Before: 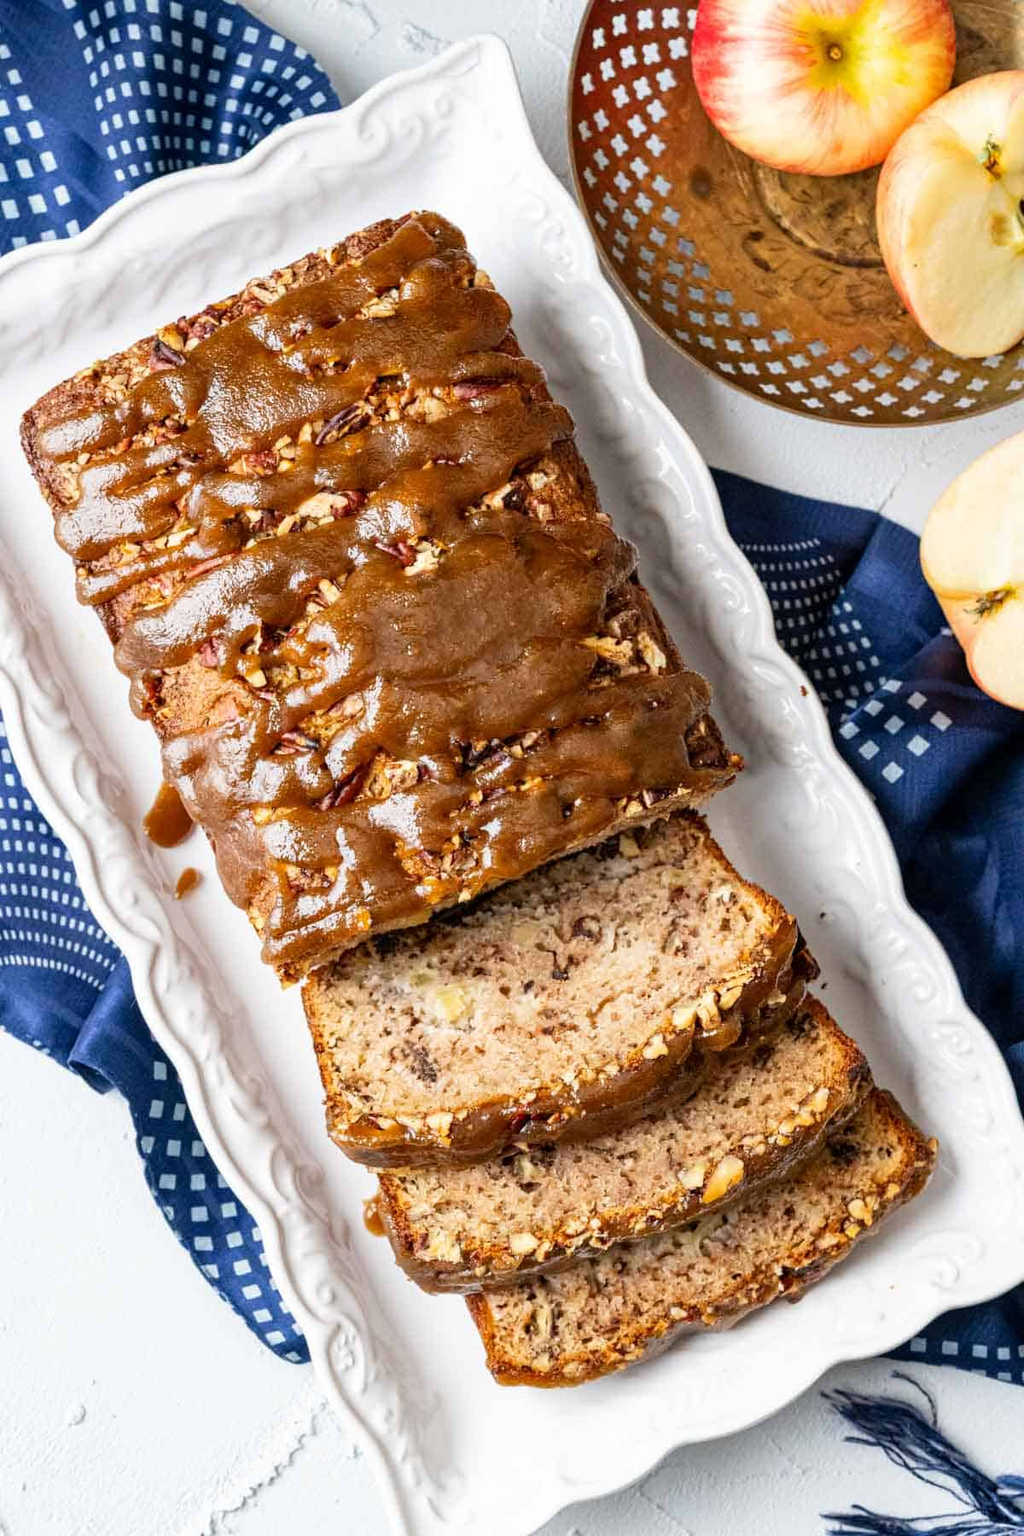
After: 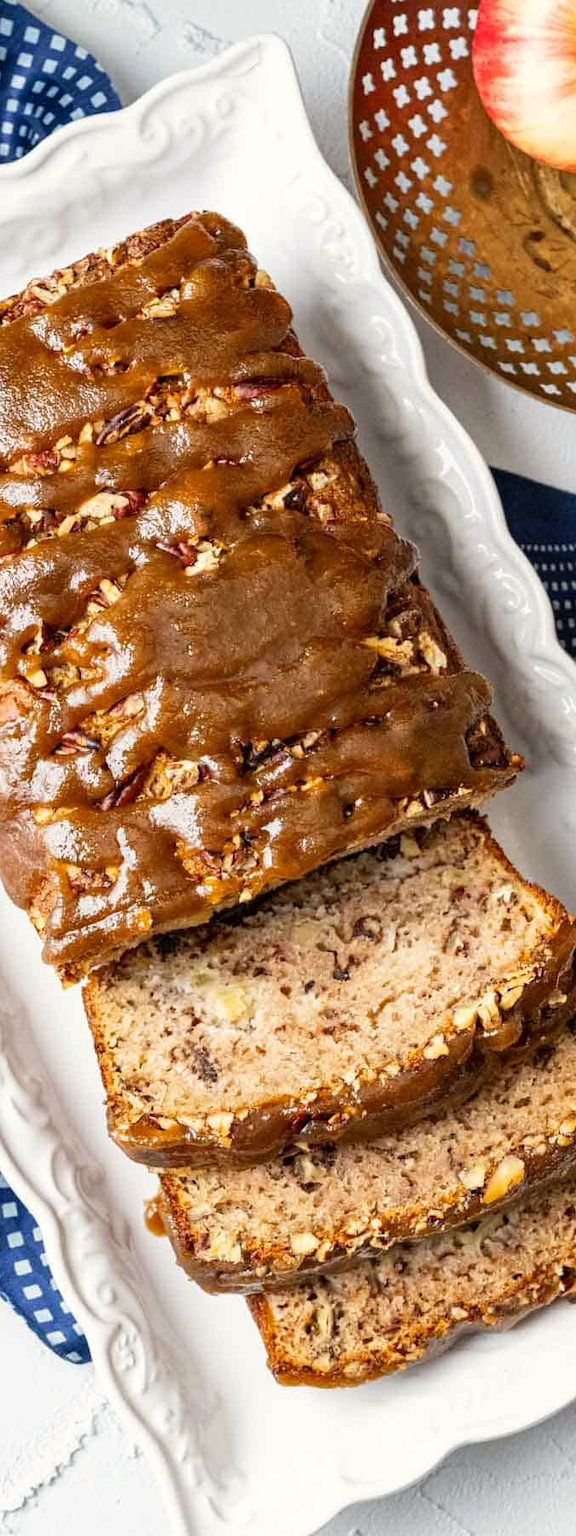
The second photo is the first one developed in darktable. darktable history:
color correction: highlights b* 3
crop: left 21.496%, right 22.254%
